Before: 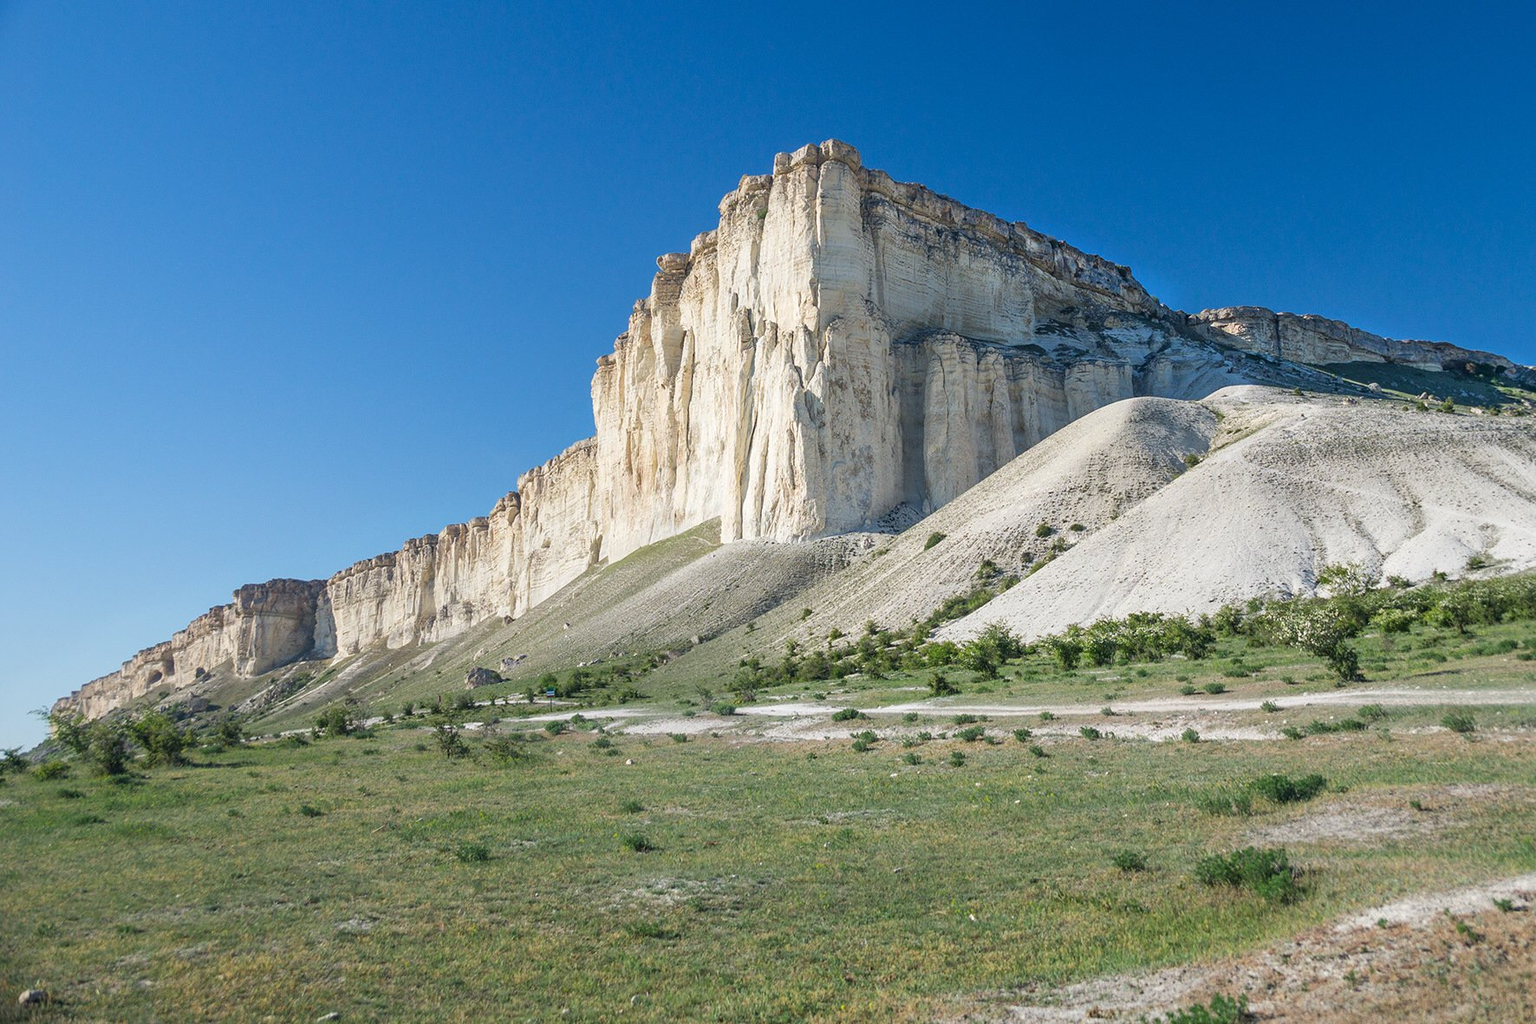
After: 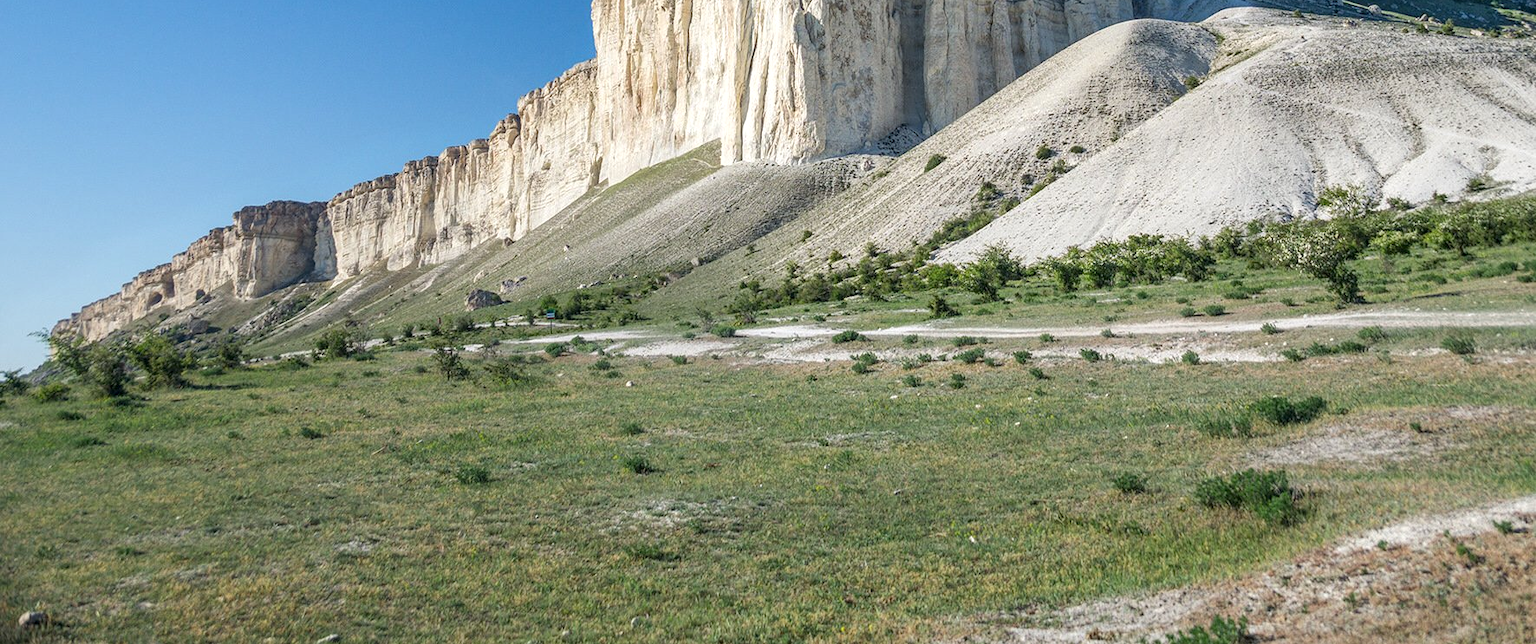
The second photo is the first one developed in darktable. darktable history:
crop and rotate: top 36.92%
local contrast: on, module defaults
tone equalizer: luminance estimator HSV value / RGB max
